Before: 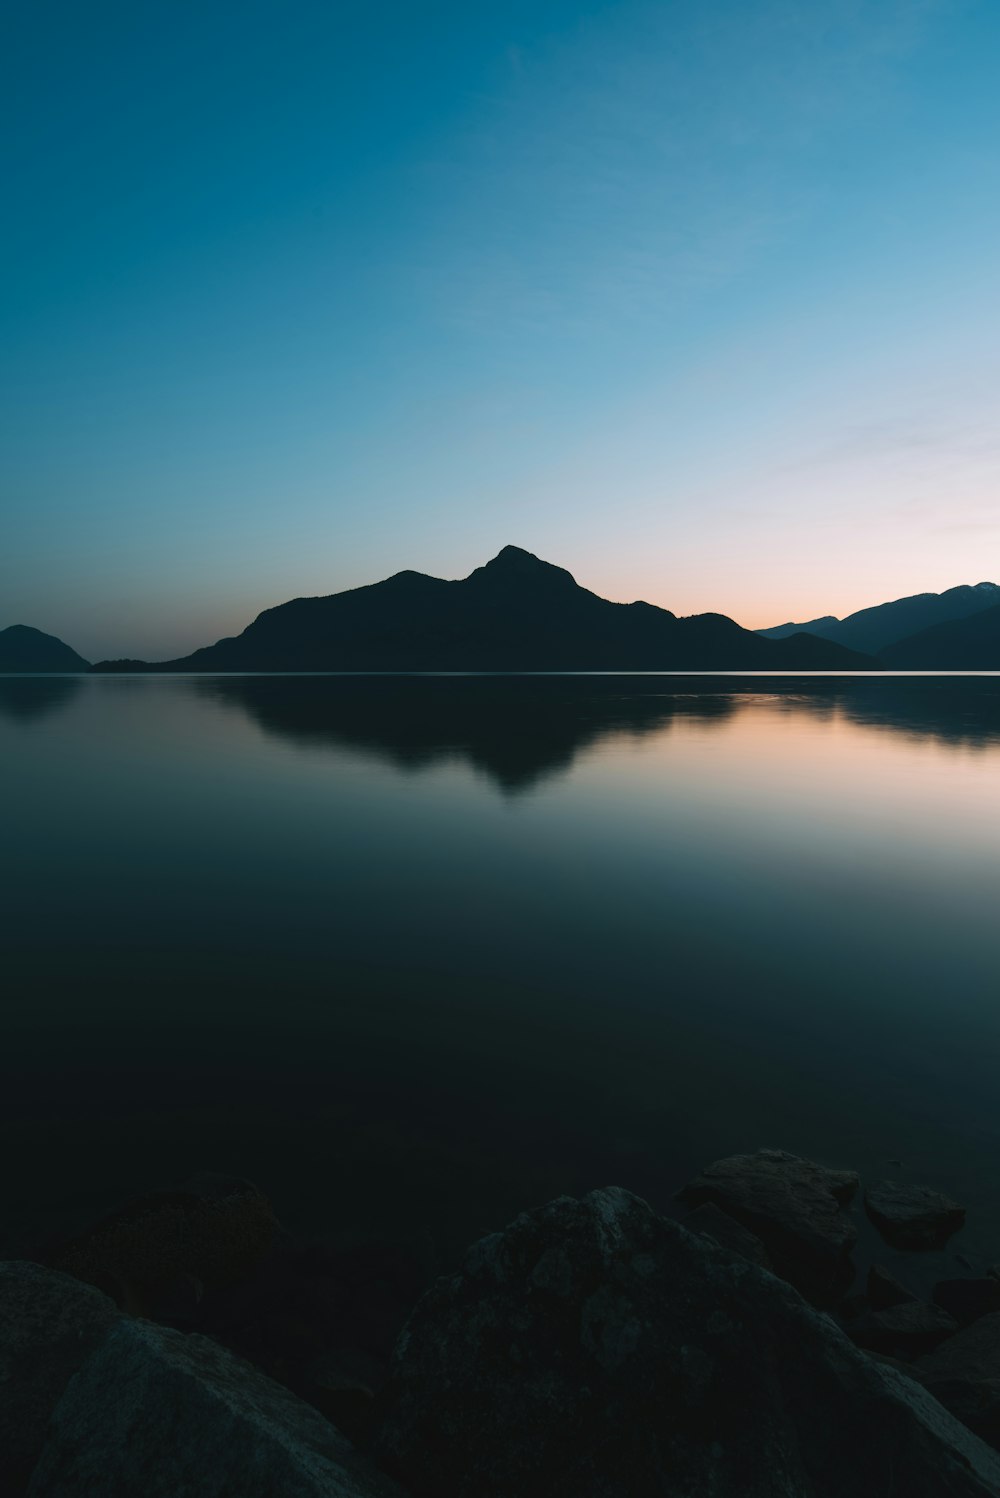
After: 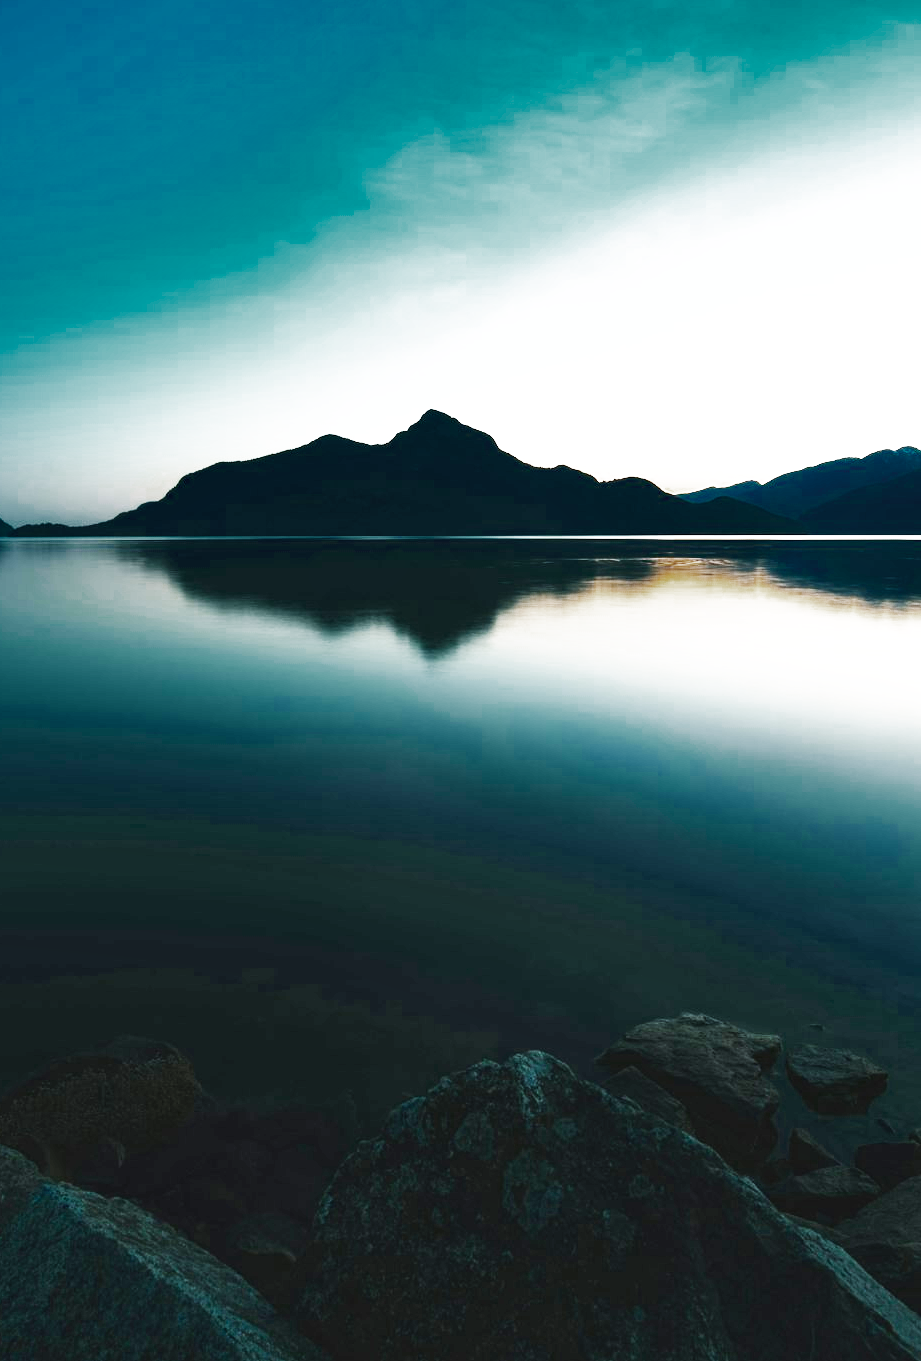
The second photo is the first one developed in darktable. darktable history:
crop and rotate: left 7.827%, top 9.102%
color balance rgb: linear chroma grading › global chroma 9.846%, perceptual saturation grading › global saturation 41.983%, perceptual brilliance grading › highlights 5.916%, perceptual brilliance grading › mid-tones 17.283%, perceptual brilliance grading › shadows -5.41%, global vibrance 16.734%, saturation formula JzAzBz (2021)
shadows and highlights: radius 106.68, shadows 44.24, highlights -66.96, low approximation 0.01, soften with gaussian
contrast brightness saturation: contrast 0.015, saturation -0.045
exposure: black level correction 0, exposure 1.125 EV, compensate exposure bias true, compensate highlight preservation false
color zones: curves: ch0 [(0, 0.487) (0.241, 0.395) (0.434, 0.373) (0.658, 0.412) (0.838, 0.487)]; ch1 [(0, 0) (0.053, 0.053) (0.211, 0.202) (0.579, 0.259) (0.781, 0.241)]
base curve: curves: ch0 [(0, 0) (0.007, 0.004) (0.027, 0.03) (0.046, 0.07) (0.207, 0.54) (0.442, 0.872) (0.673, 0.972) (1, 1)], preserve colors none
